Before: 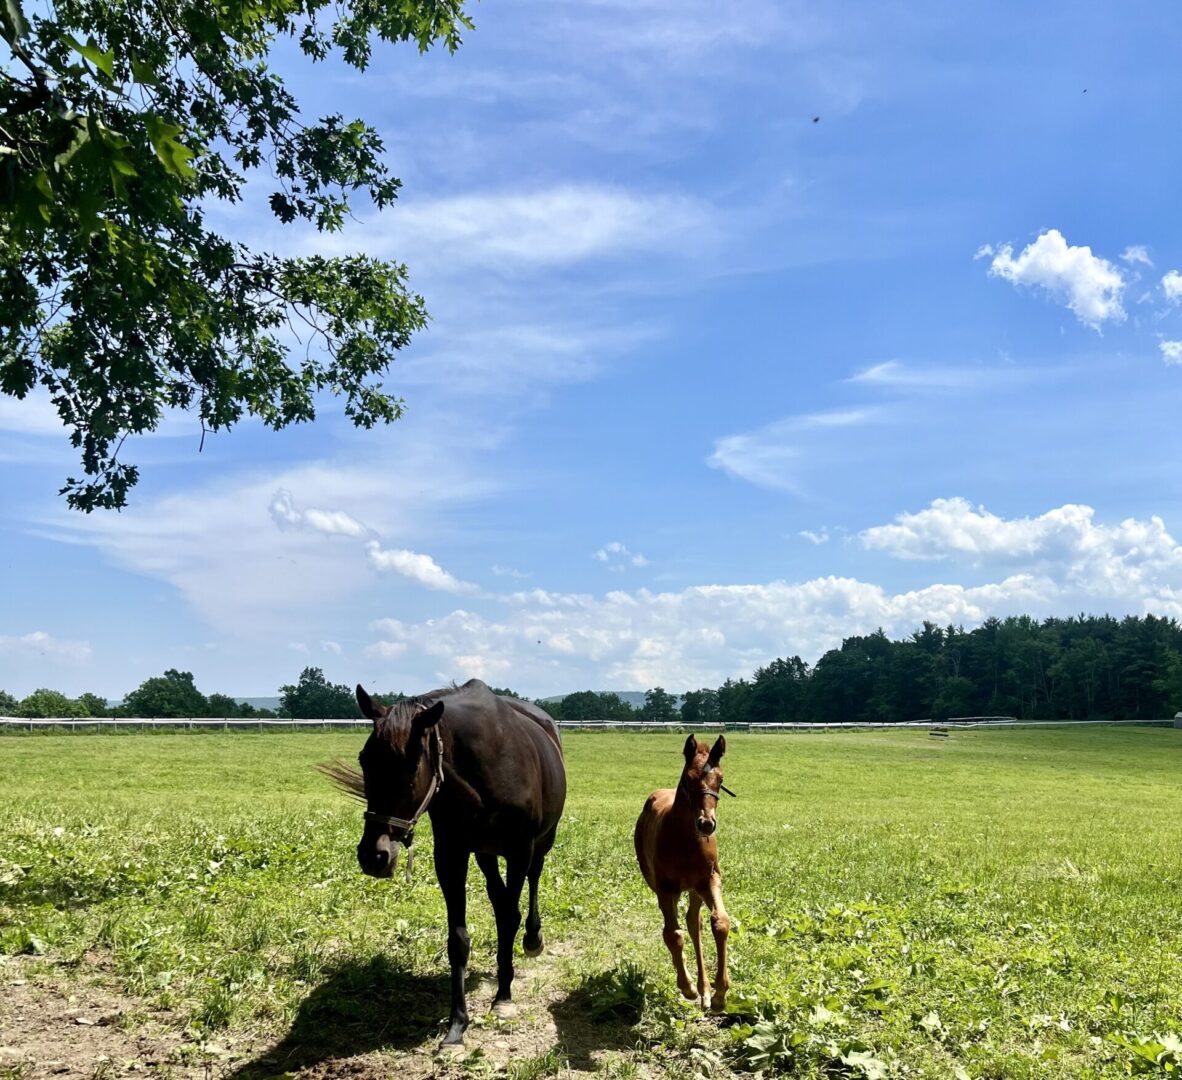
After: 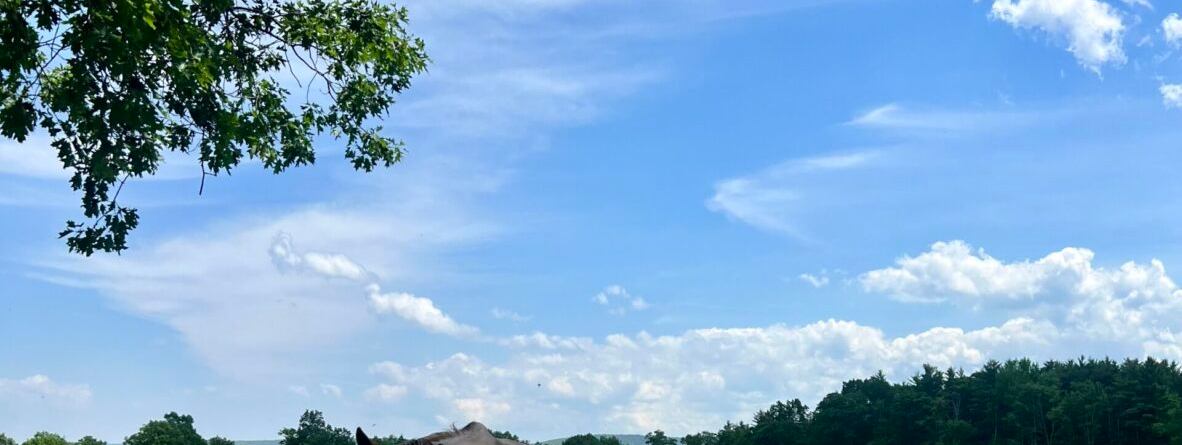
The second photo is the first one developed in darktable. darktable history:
crop and rotate: top 23.876%, bottom 34.872%
